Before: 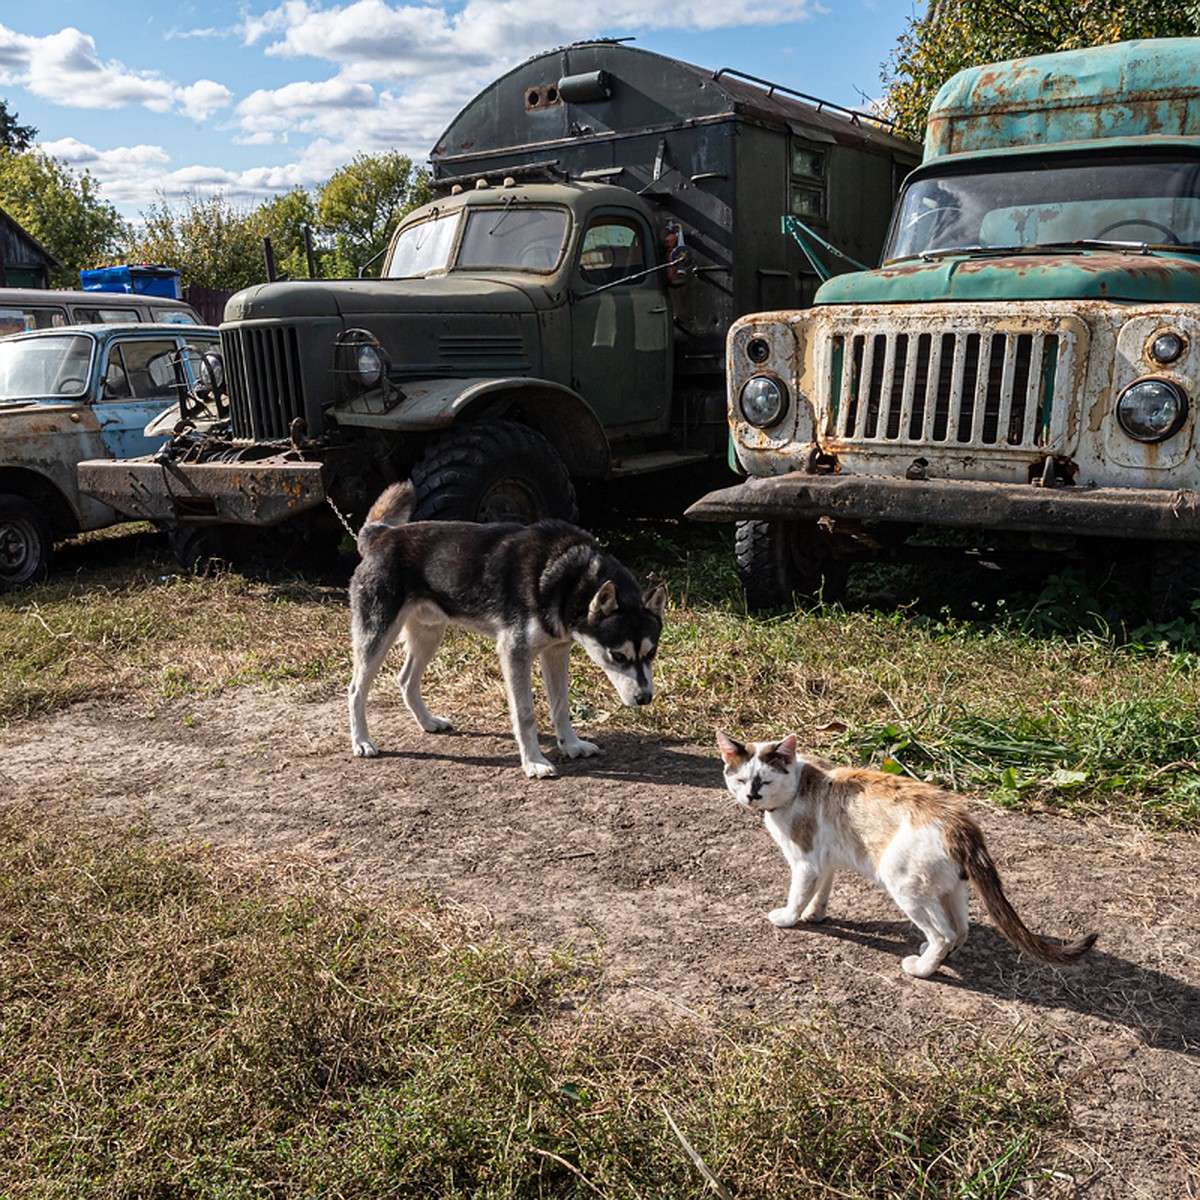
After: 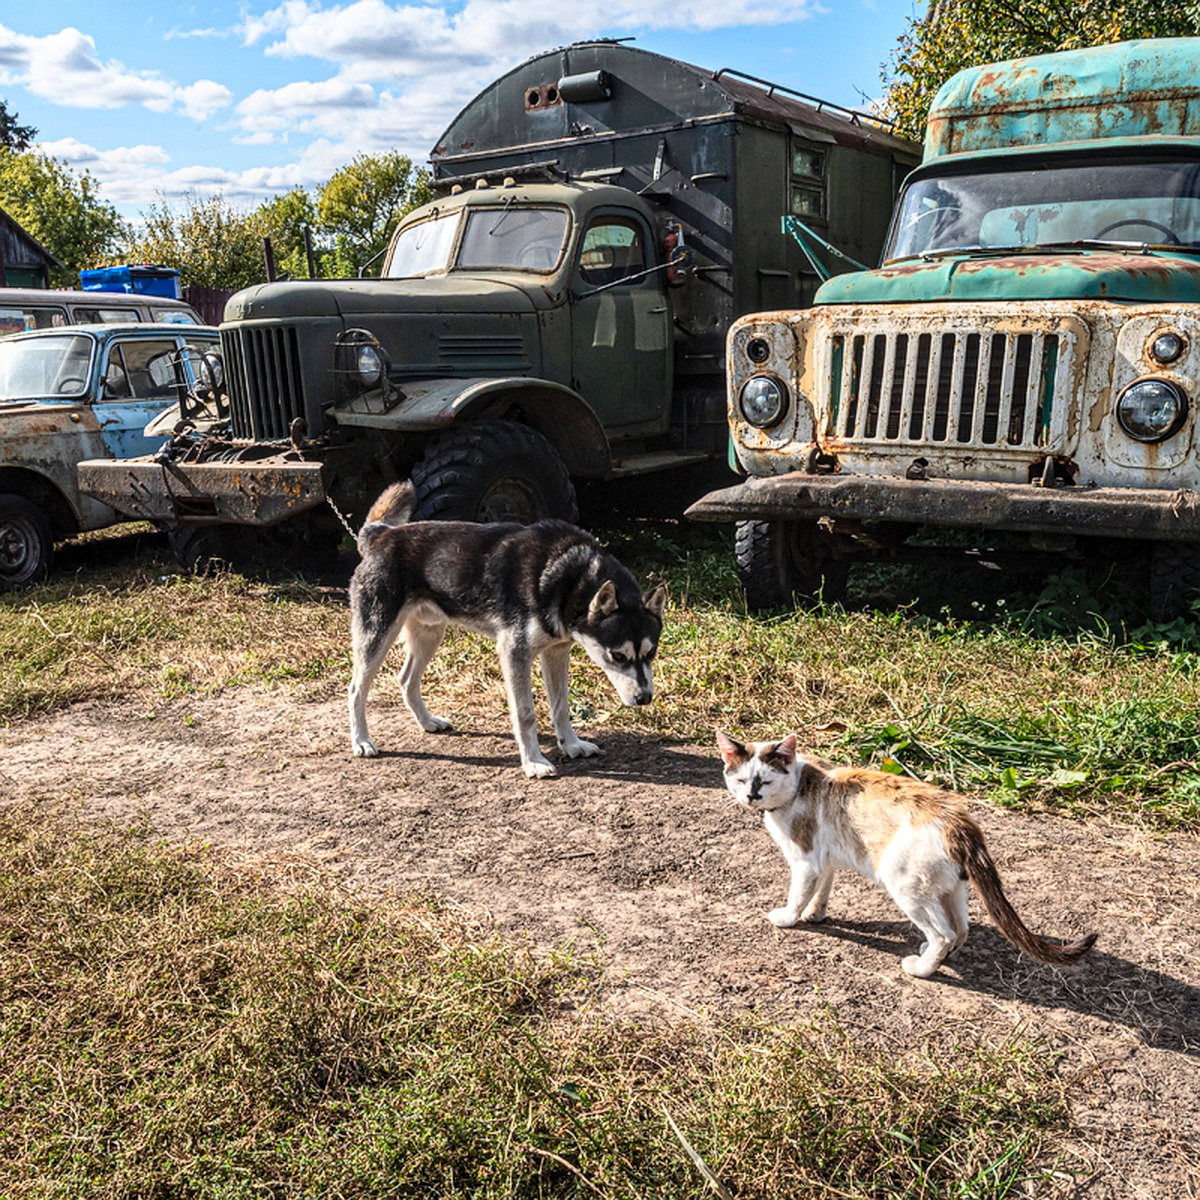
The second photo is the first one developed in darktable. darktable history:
local contrast: on, module defaults
contrast brightness saturation: contrast 0.2, brightness 0.16, saturation 0.22
